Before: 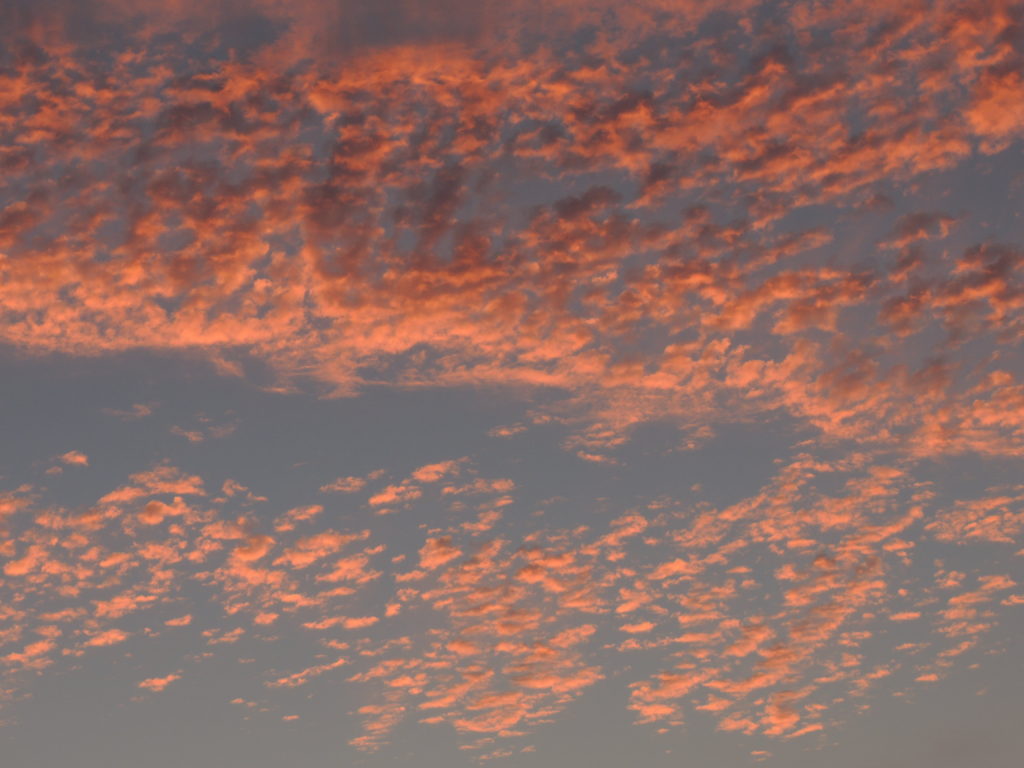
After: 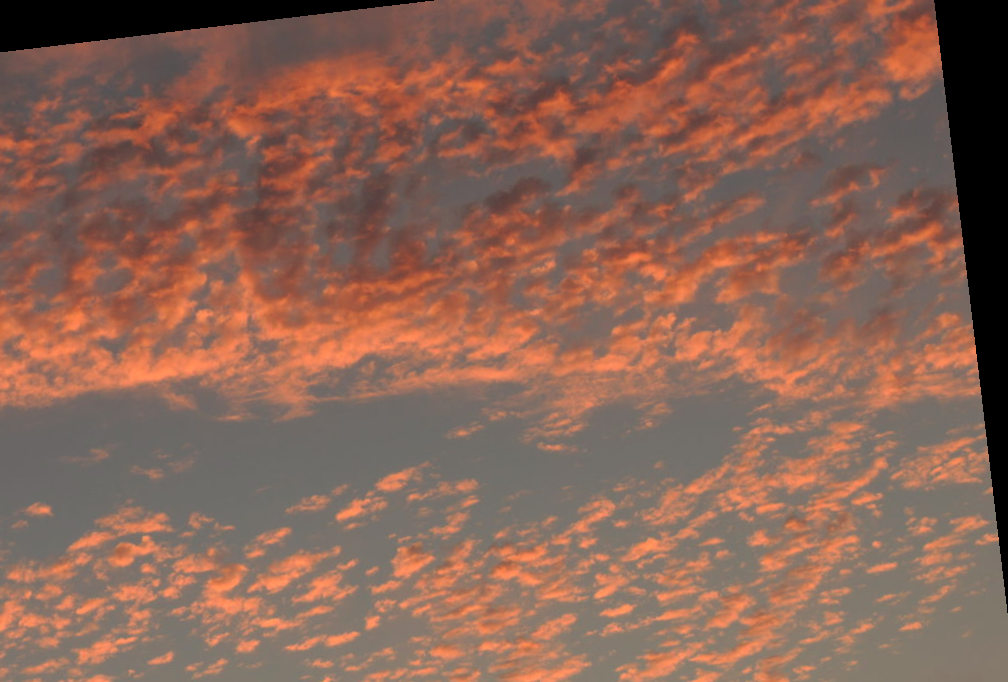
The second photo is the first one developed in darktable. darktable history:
crop: left 8.155%, top 6.611%, bottom 15.385%
white balance: red 1.029, blue 0.92
rotate and perspective: rotation -6.83°, automatic cropping off
